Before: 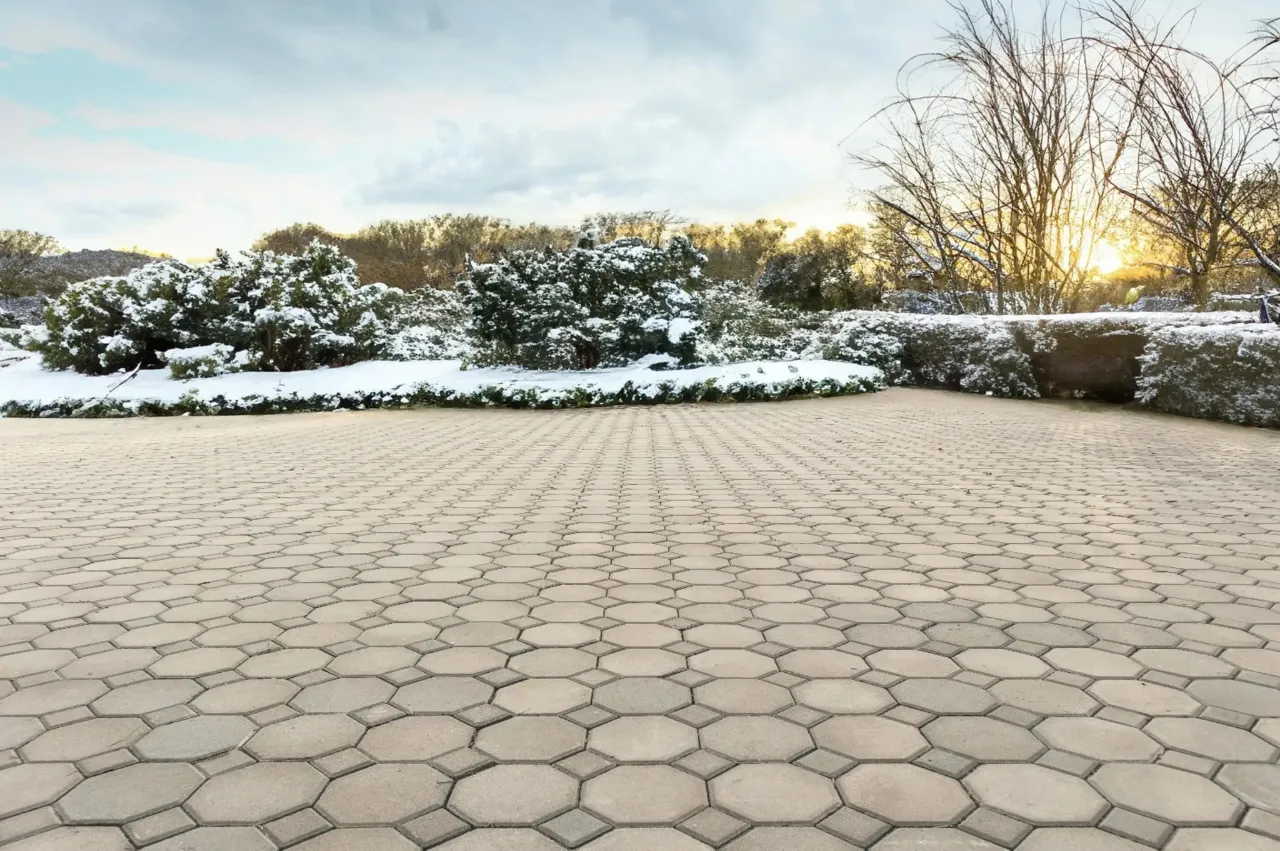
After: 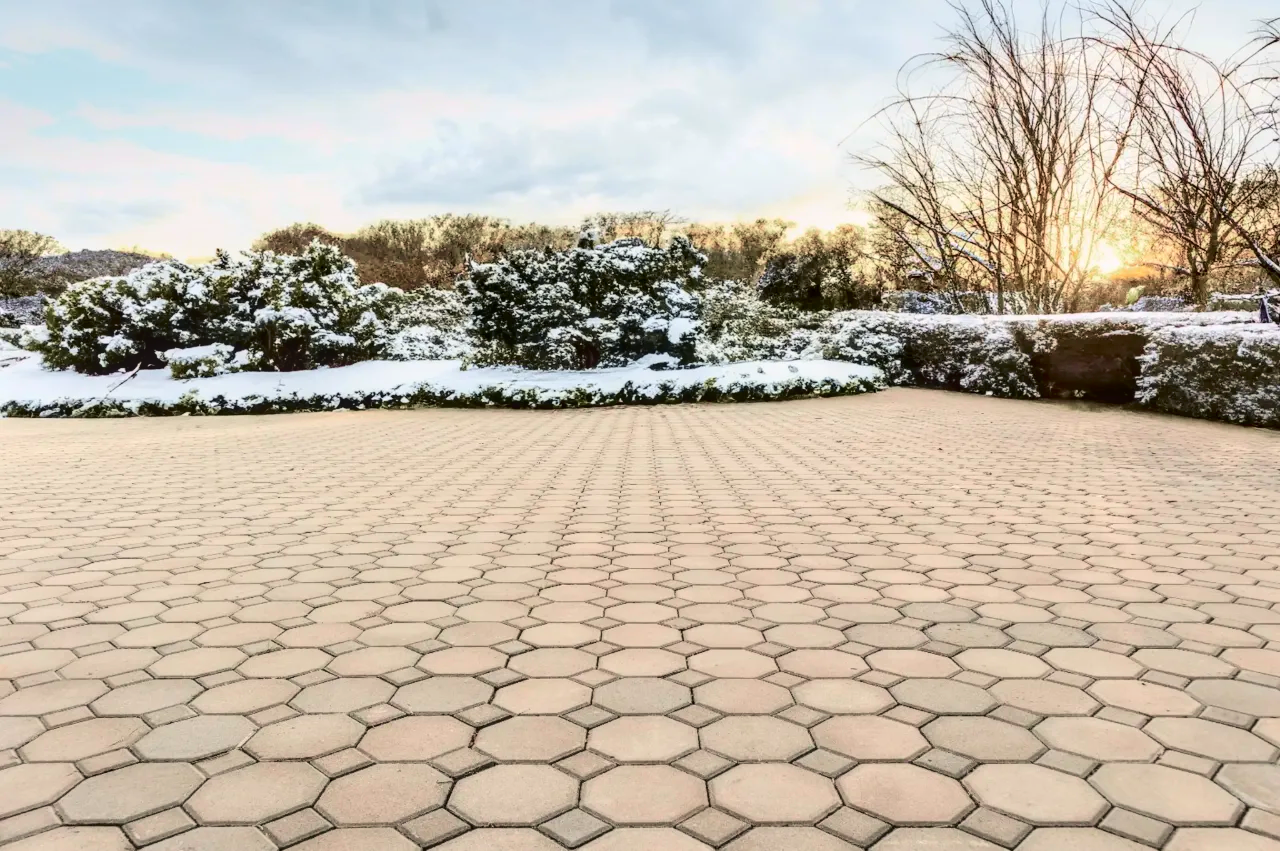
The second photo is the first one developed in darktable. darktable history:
vibrance: on, module defaults
local contrast: on, module defaults
tone equalizer: -8 EV -0.417 EV, -7 EV -0.389 EV, -6 EV -0.333 EV, -5 EV -0.222 EV, -3 EV 0.222 EV, -2 EV 0.333 EV, -1 EV 0.389 EV, +0 EV 0.417 EV, edges refinement/feathering 500, mask exposure compensation -1.57 EV, preserve details no
tone curve: curves: ch0 [(0, 0) (0.049, 0.01) (0.154, 0.081) (0.491, 0.519) (0.748, 0.765) (1, 0.919)]; ch1 [(0, 0) (0.172, 0.123) (0.317, 0.272) (0.401, 0.422) (0.489, 0.496) (0.531, 0.557) (0.615, 0.612) (0.741, 0.783) (1, 1)]; ch2 [(0, 0) (0.411, 0.424) (0.483, 0.478) (0.544, 0.56) (0.686, 0.638) (1, 1)], color space Lab, independent channels, preserve colors none
